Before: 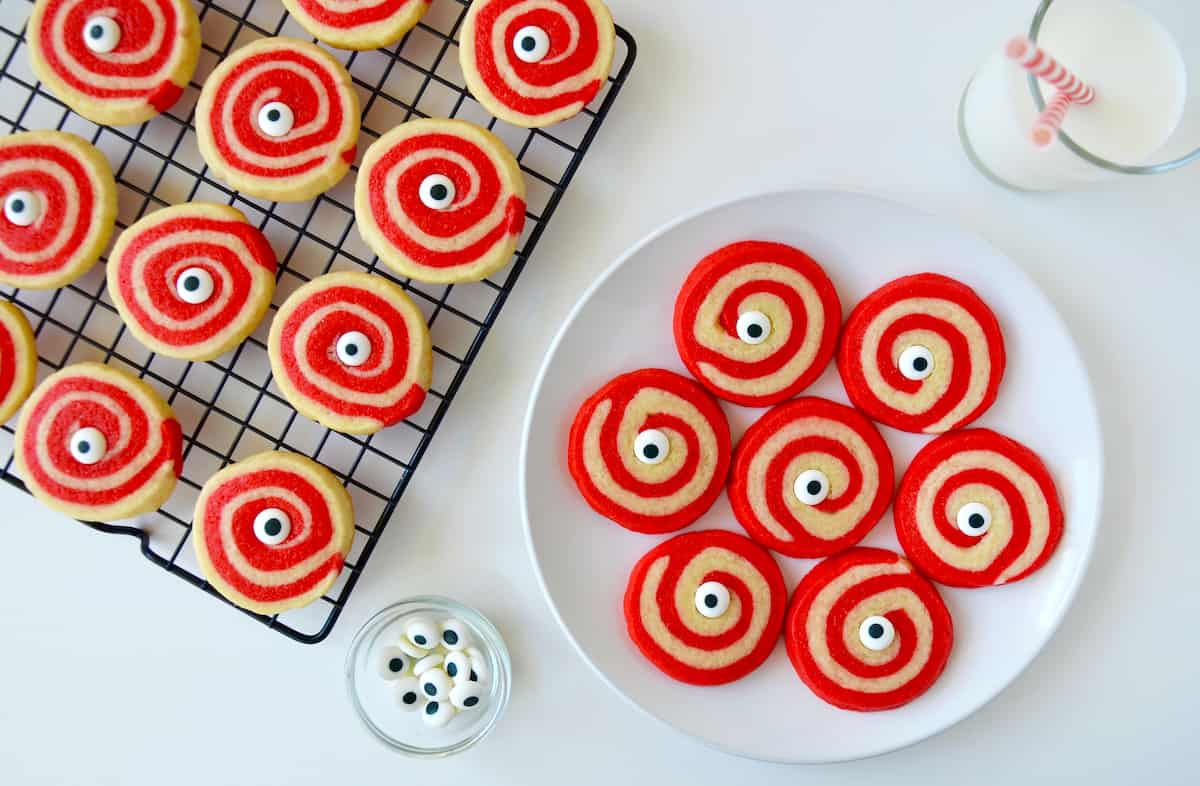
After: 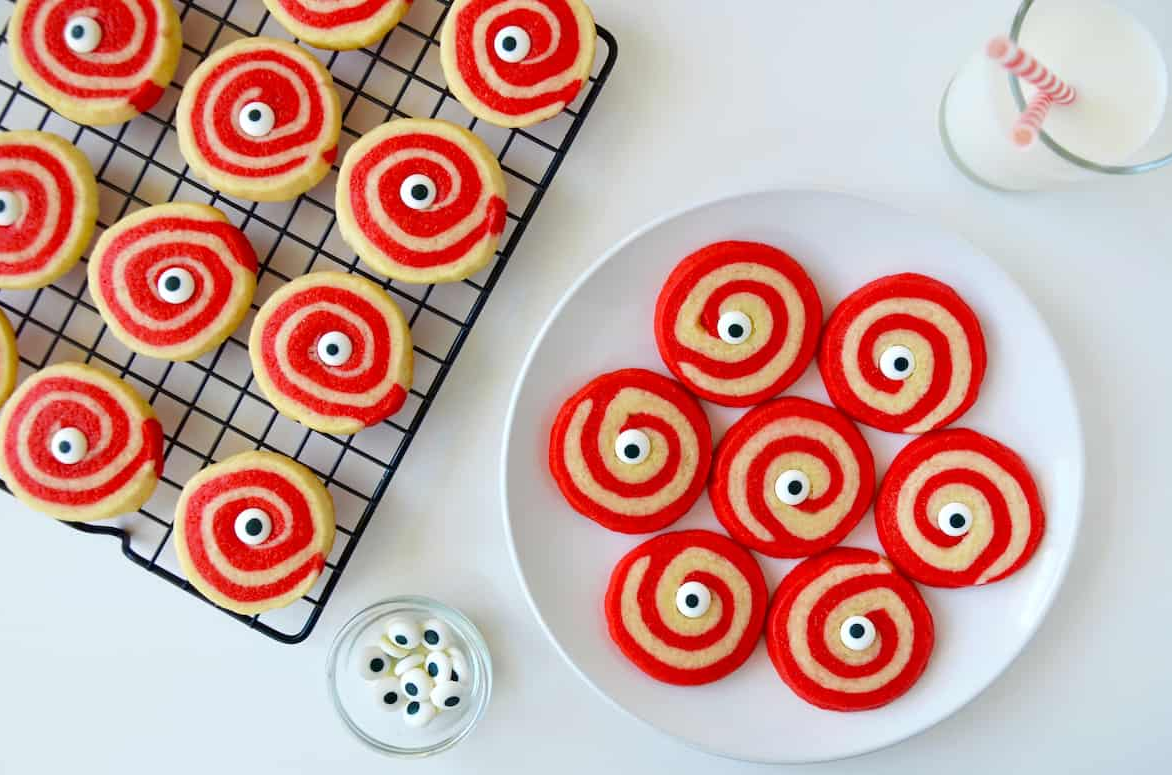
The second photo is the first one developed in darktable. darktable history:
crop and rotate: left 1.655%, right 0.598%, bottom 1.384%
